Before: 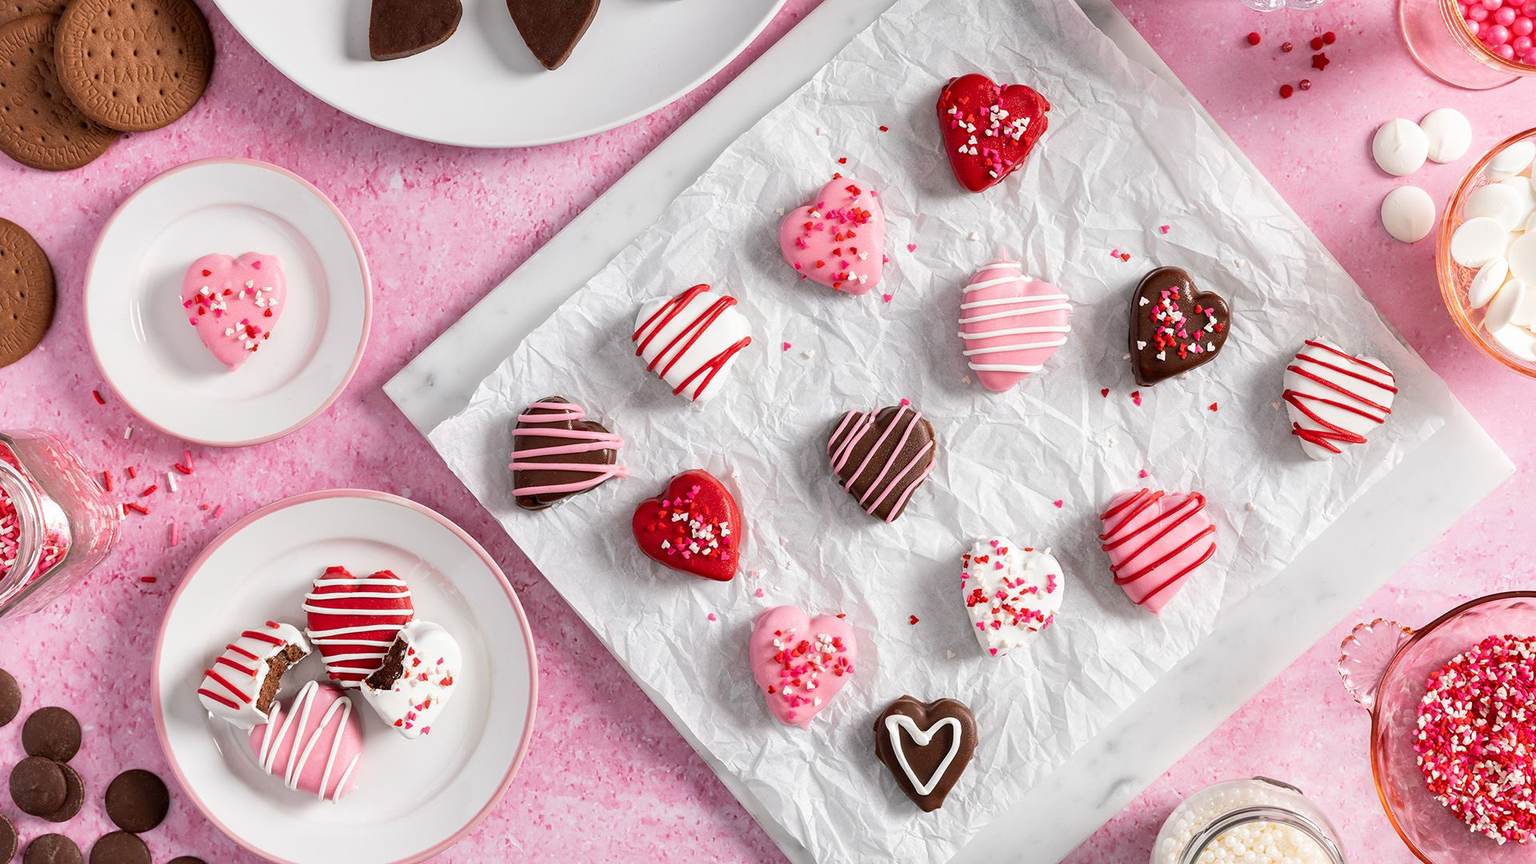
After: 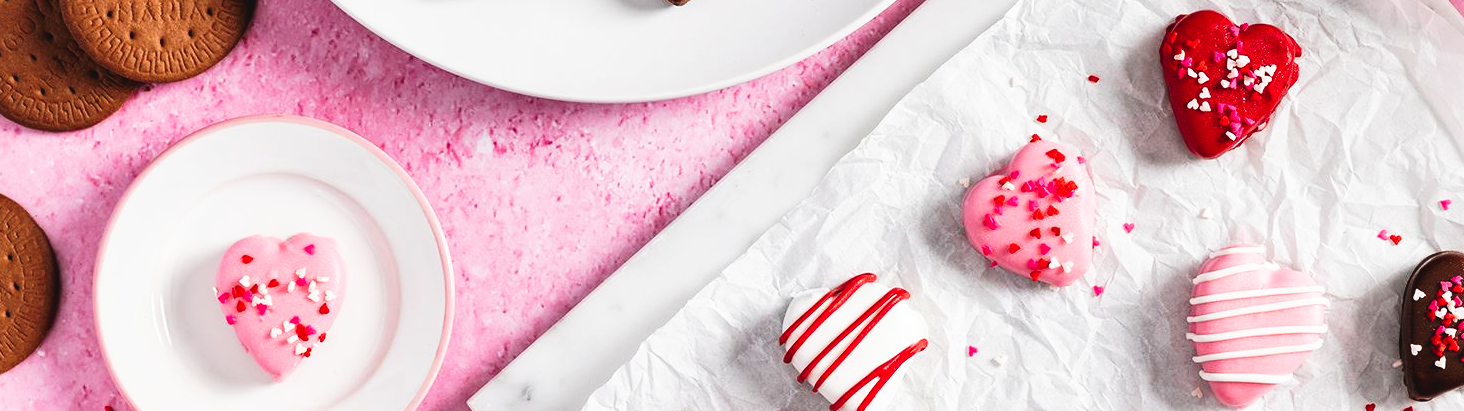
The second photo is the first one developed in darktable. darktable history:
crop: left 0.579%, top 7.627%, right 23.167%, bottom 54.275%
tone curve: curves: ch0 [(0, 0) (0.003, 0.047) (0.011, 0.047) (0.025, 0.049) (0.044, 0.051) (0.069, 0.055) (0.1, 0.066) (0.136, 0.089) (0.177, 0.12) (0.224, 0.155) (0.277, 0.205) (0.335, 0.281) (0.399, 0.37) (0.468, 0.47) (0.543, 0.574) (0.623, 0.687) (0.709, 0.801) (0.801, 0.89) (0.898, 0.963) (1, 1)], preserve colors none
